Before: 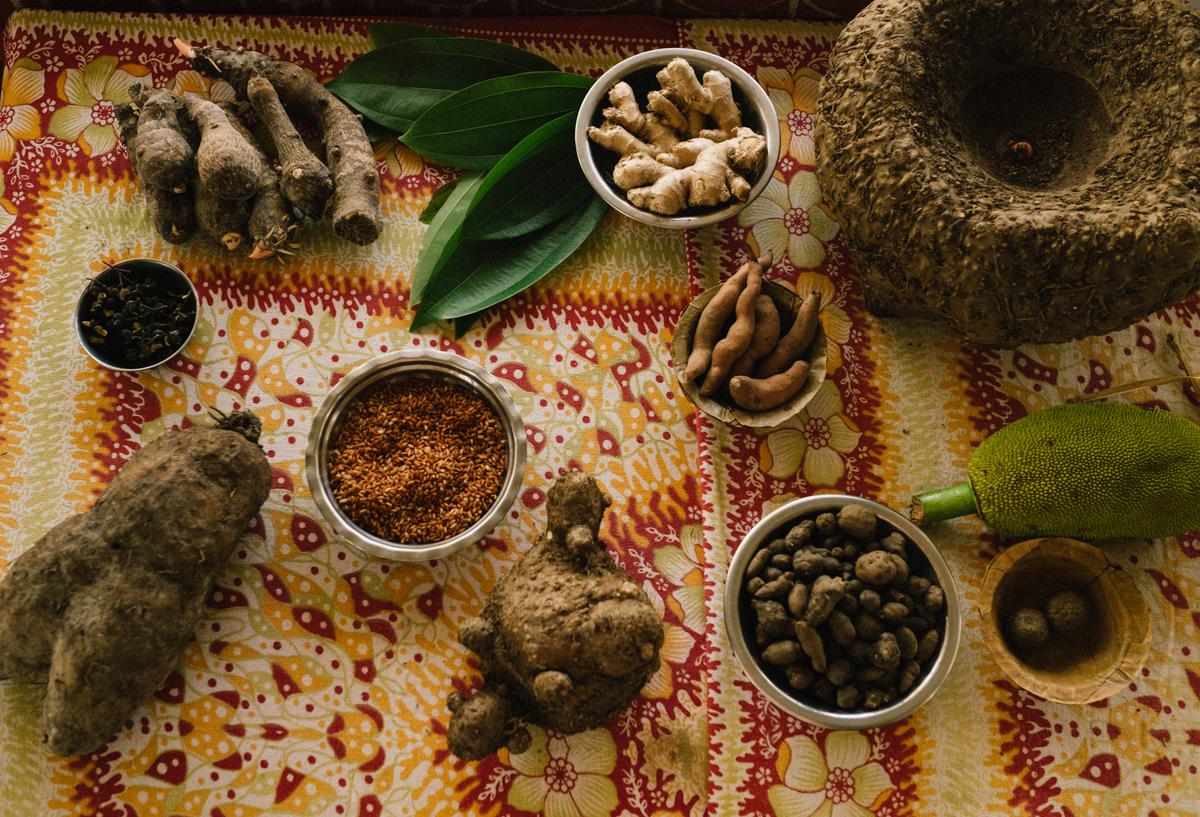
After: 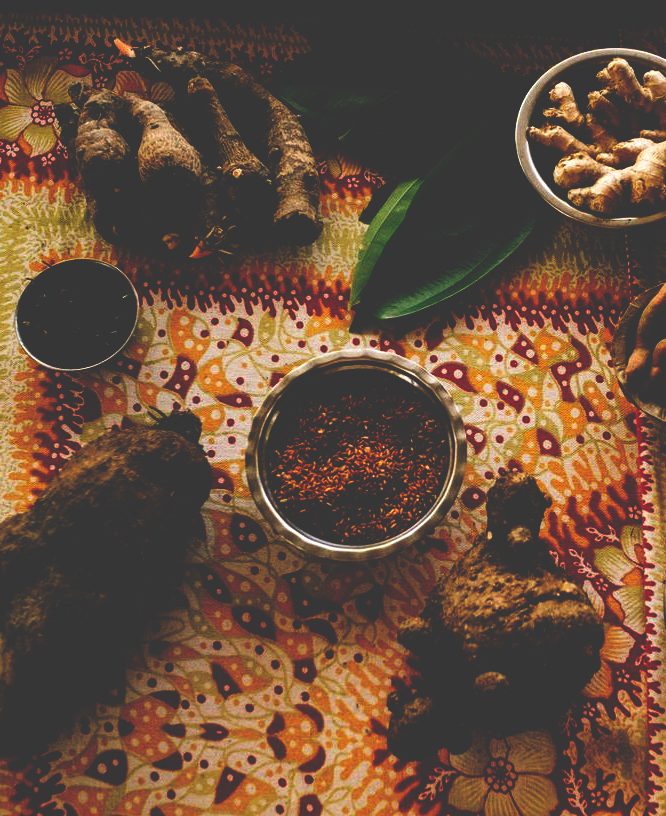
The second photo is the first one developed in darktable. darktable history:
crop: left 5.072%, right 38.804%
base curve: curves: ch0 [(0, 0.036) (0.083, 0.04) (0.804, 1)], preserve colors none
